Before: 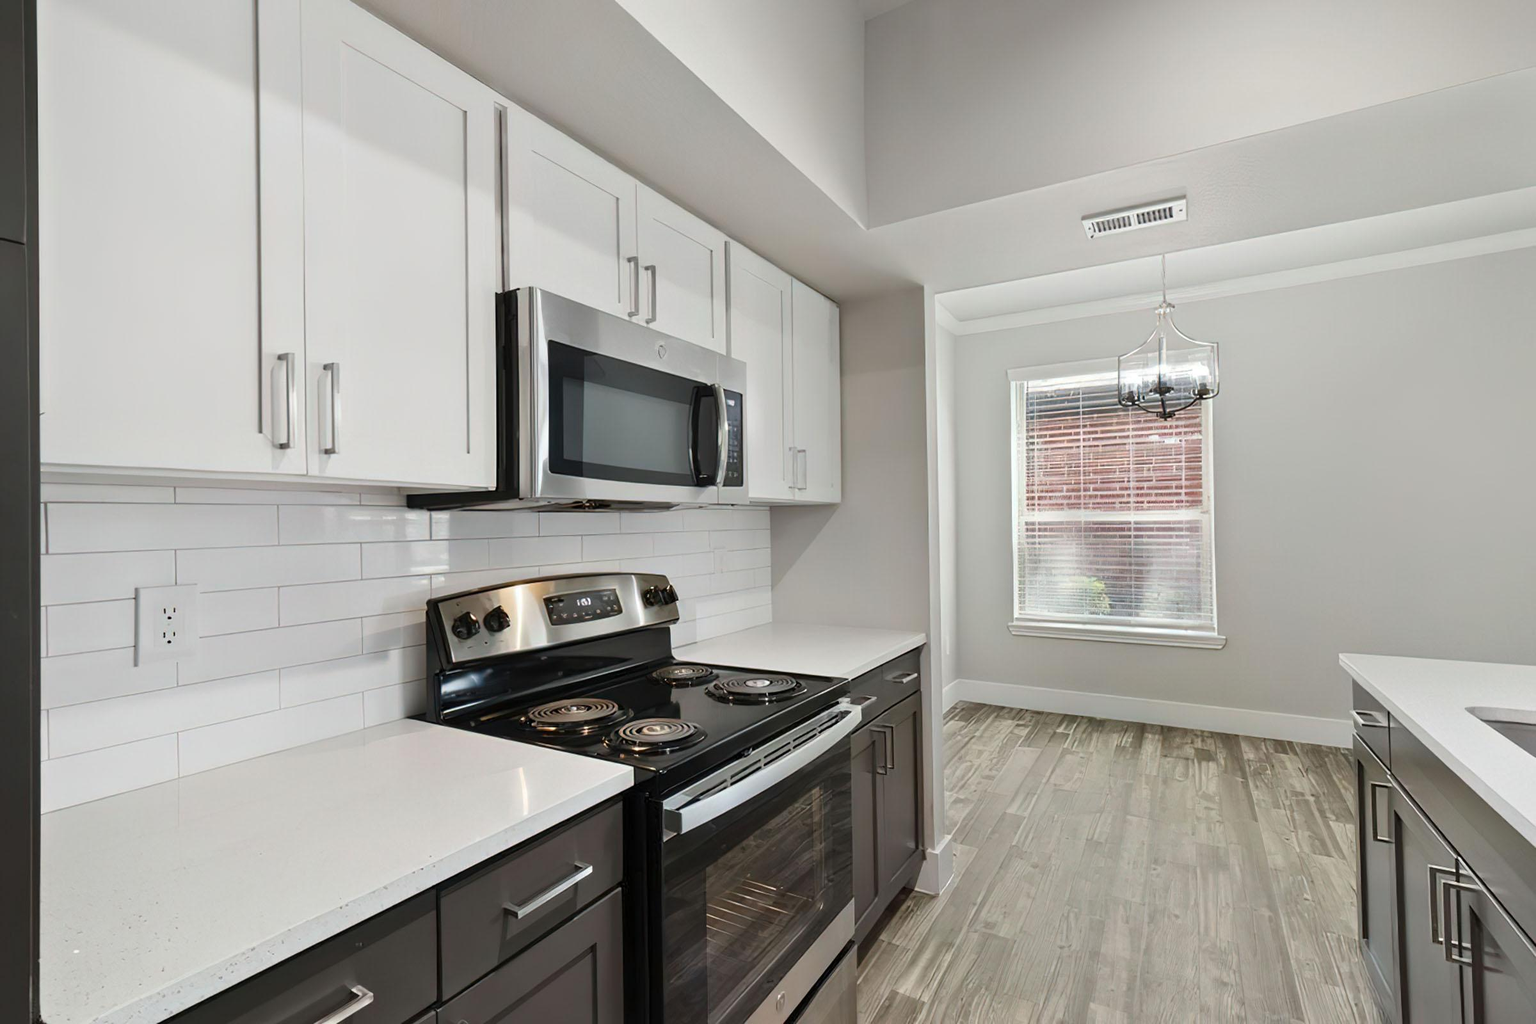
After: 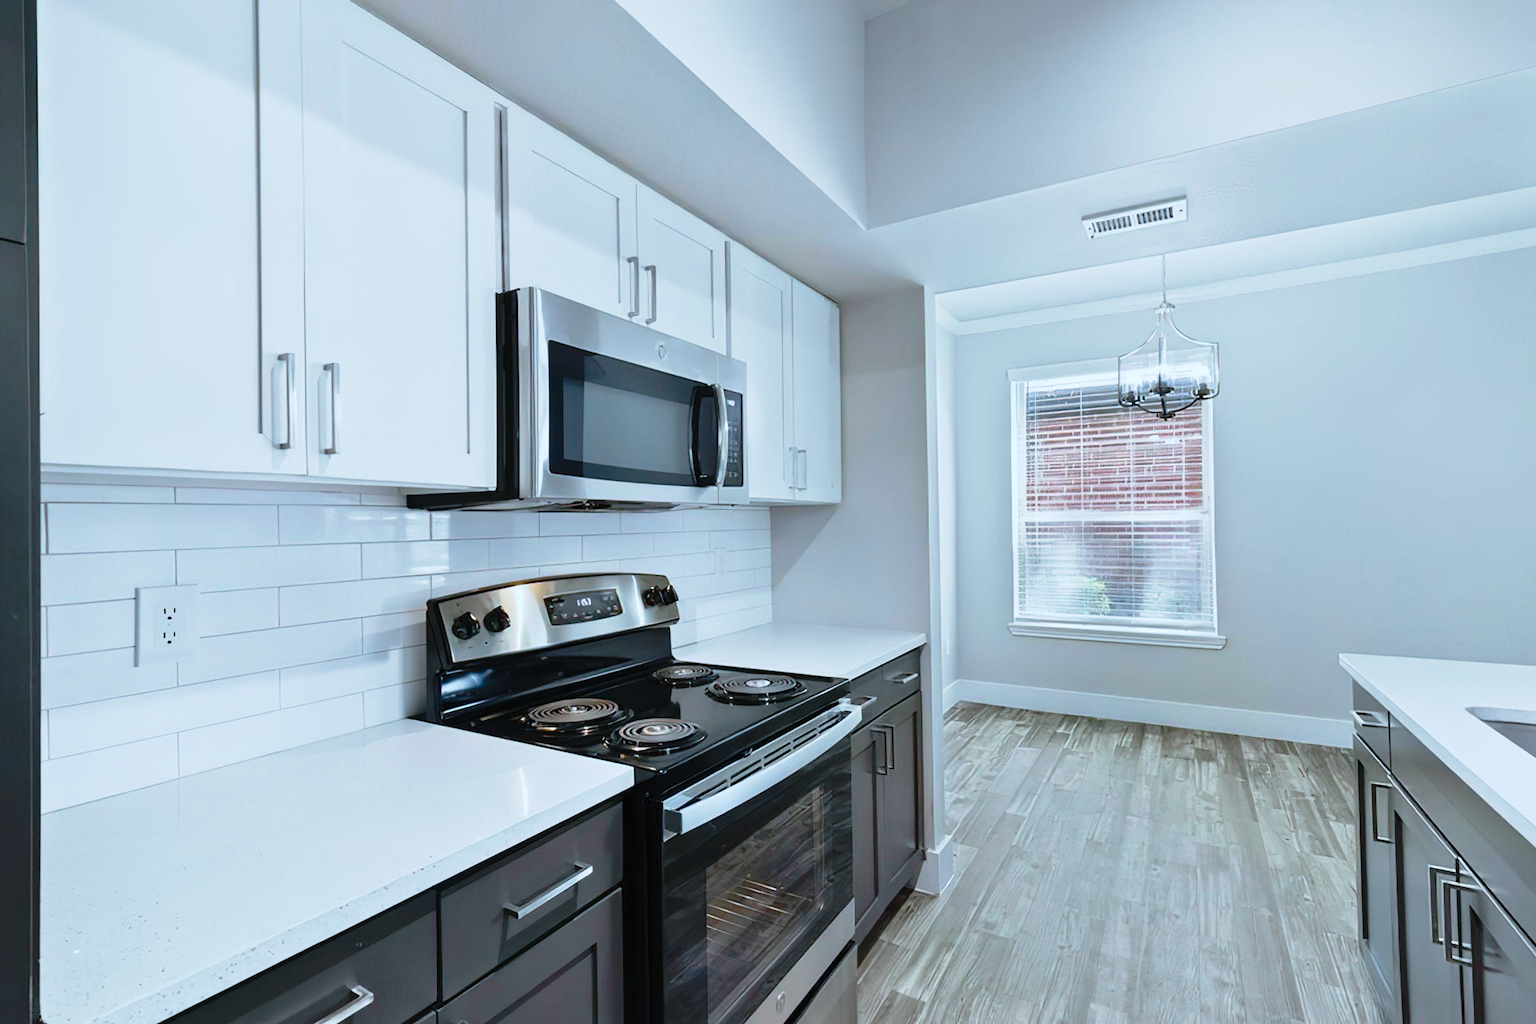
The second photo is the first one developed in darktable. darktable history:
color calibration: output R [1.003, 0.027, -0.041, 0], output G [-0.018, 1.043, -0.038, 0], output B [0.071, -0.086, 1.017, 0], x 0.382, y 0.372, temperature 3916.89 K, saturation algorithm version 1 (2020)
tone curve: curves: ch0 [(0, 0.009) (0.105, 0.08) (0.195, 0.18) (0.283, 0.316) (0.384, 0.434) (0.485, 0.531) (0.638, 0.69) (0.81, 0.872) (1, 0.977)]; ch1 [(0, 0) (0.161, 0.092) (0.35, 0.33) (0.379, 0.401) (0.456, 0.469) (0.498, 0.502) (0.52, 0.536) (0.586, 0.617) (0.635, 0.655) (1, 1)]; ch2 [(0, 0) (0.371, 0.362) (0.437, 0.437) (0.483, 0.484) (0.53, 0.515) (0.56, 0.571) (0.622, 0.606) (1, 1)], preserve colors none
